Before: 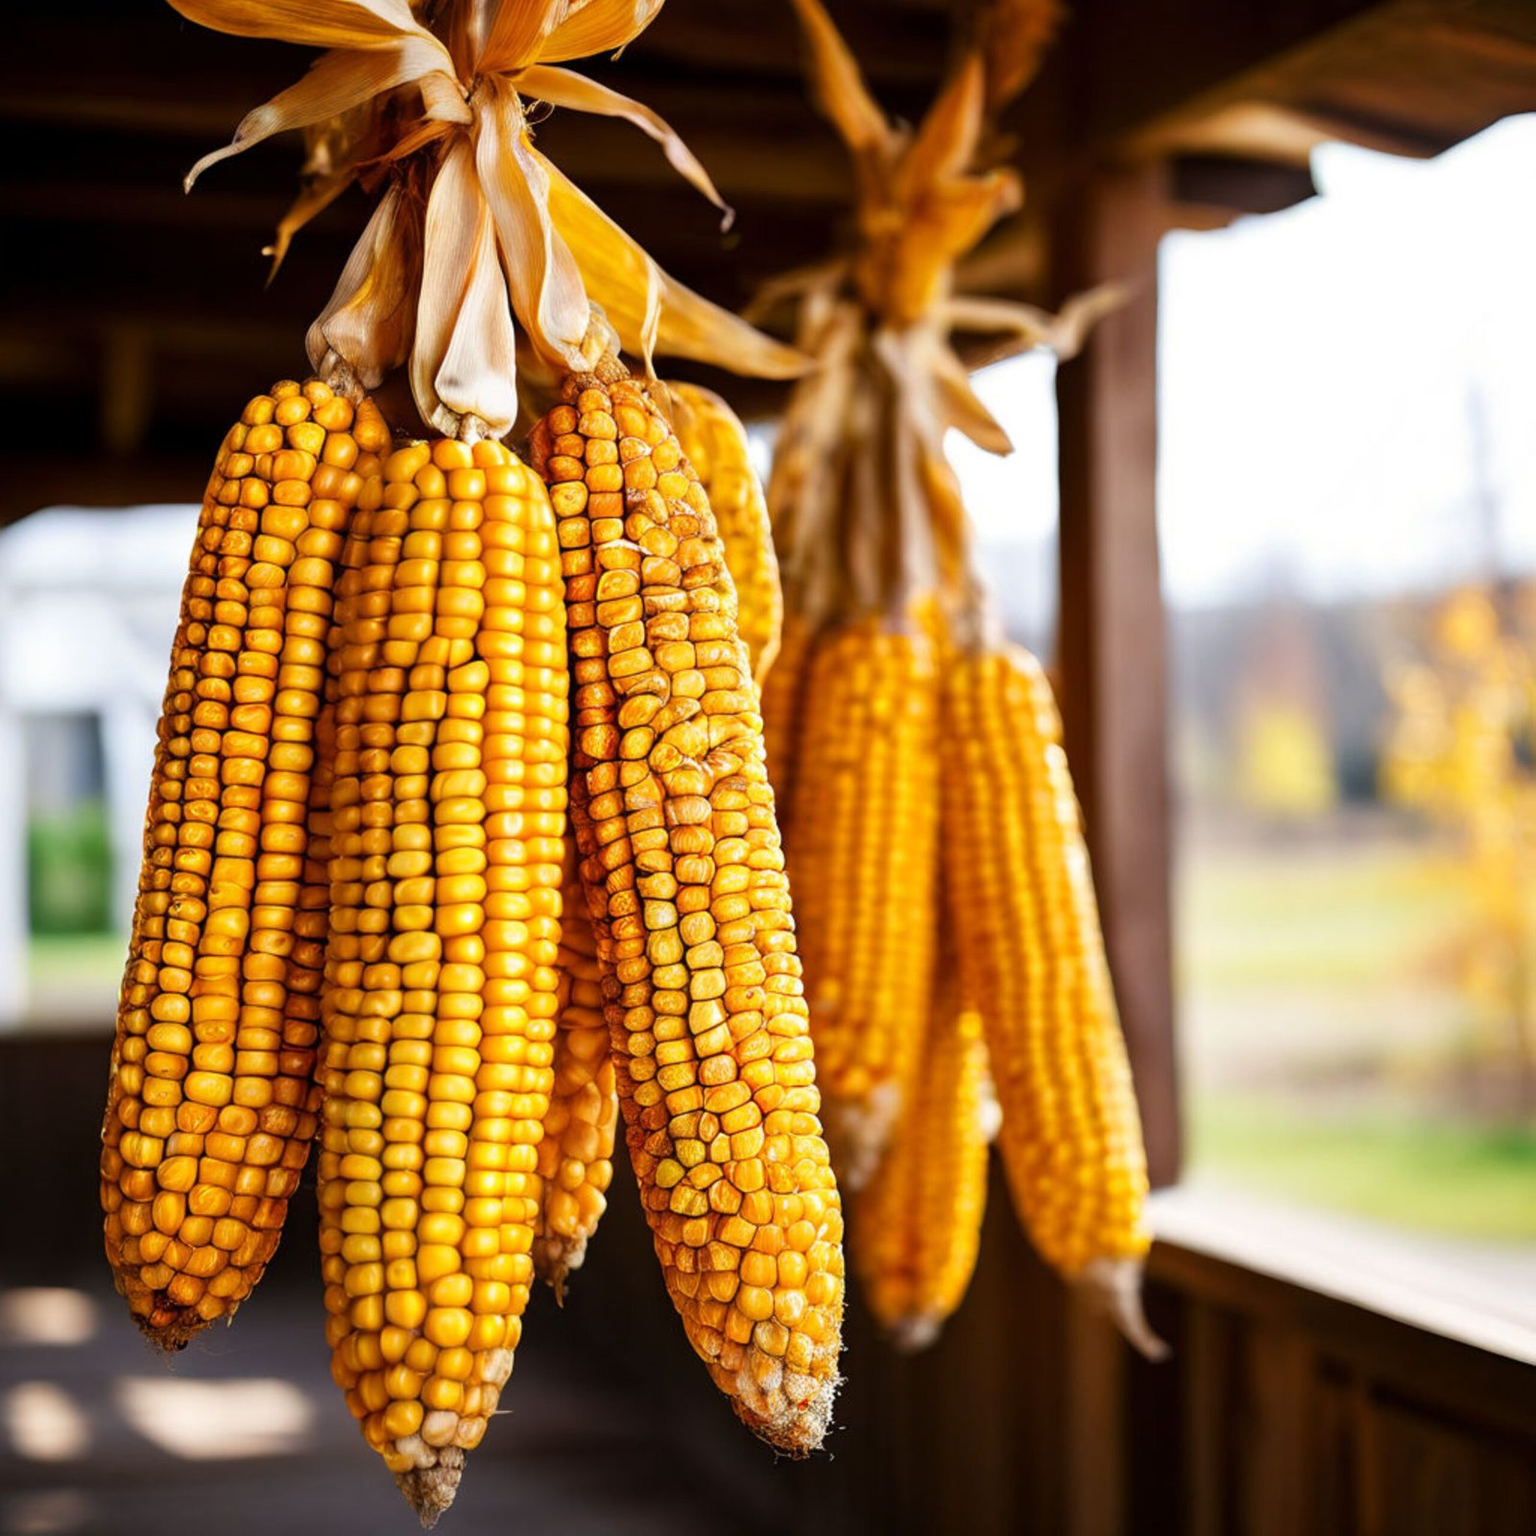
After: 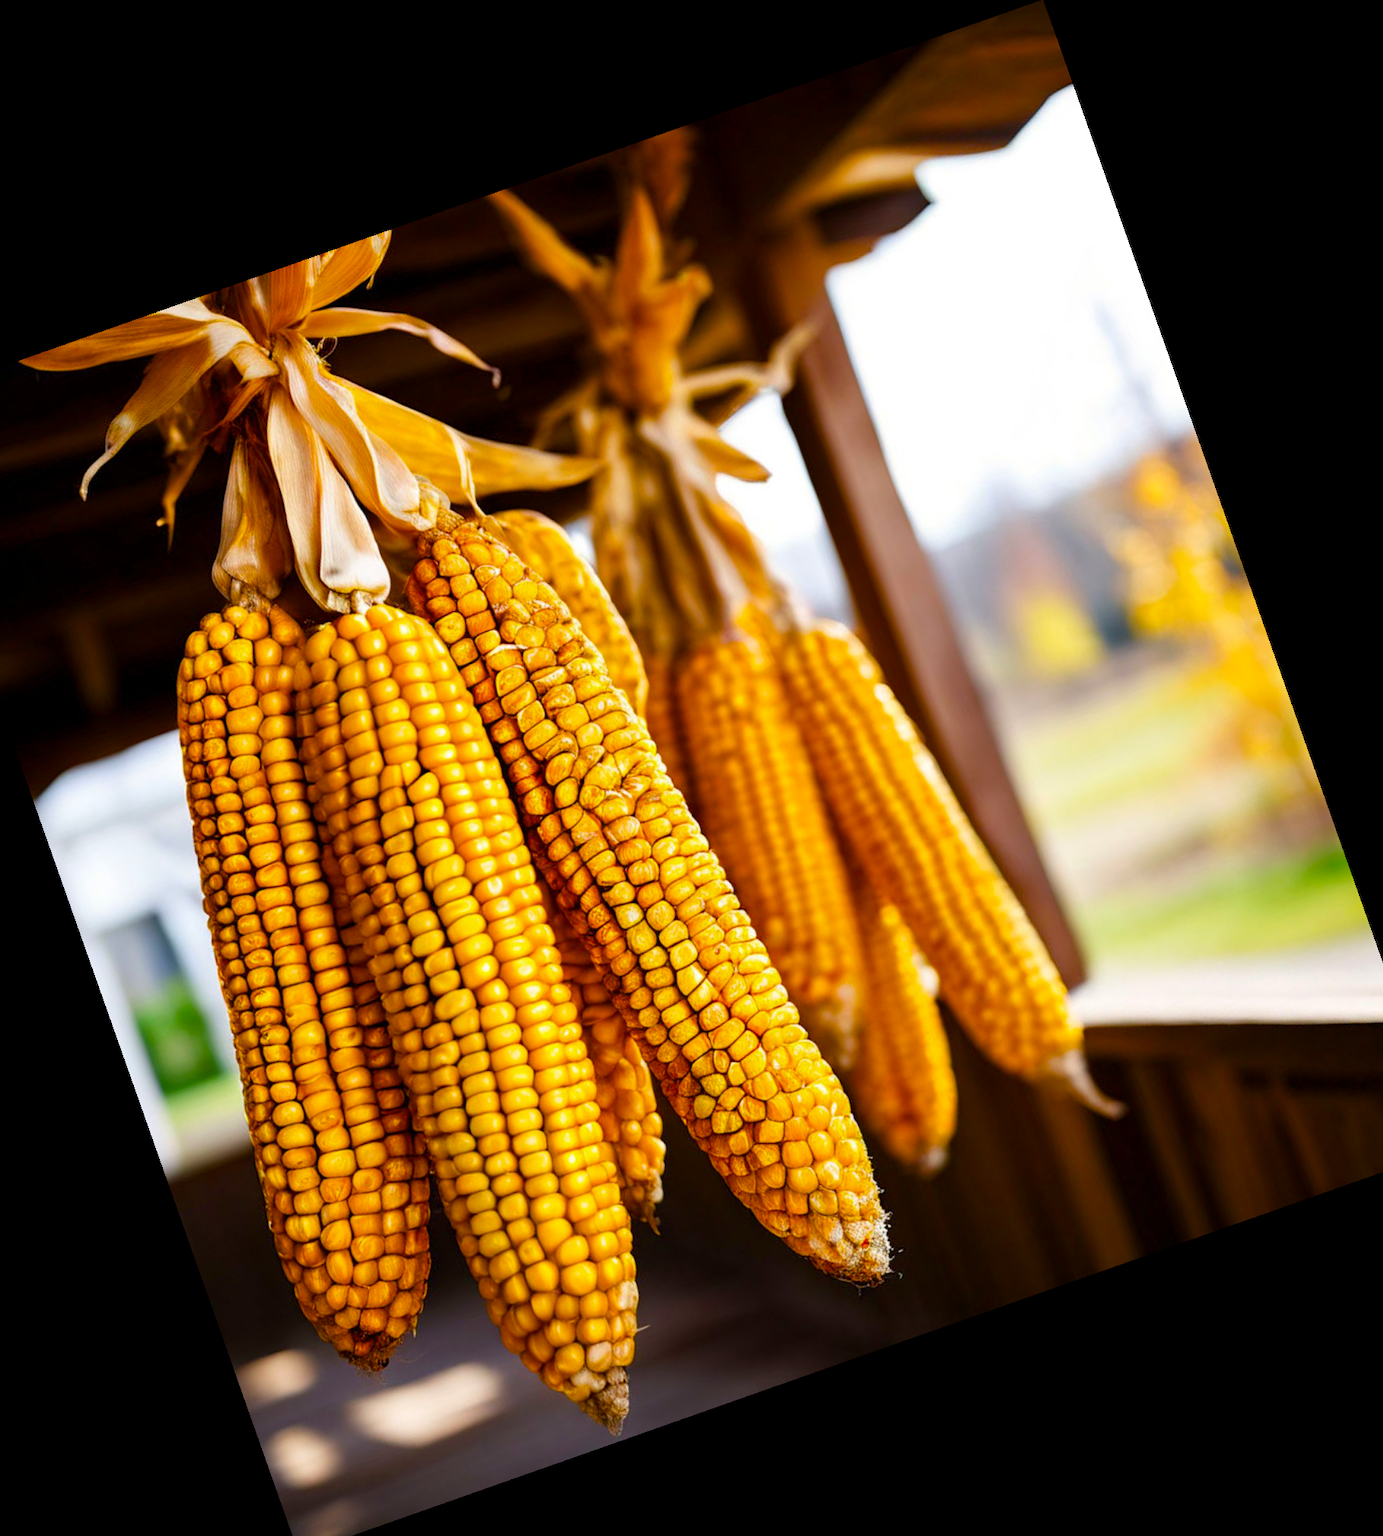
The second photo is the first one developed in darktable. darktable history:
color balance rgb: perceptual saturation grading › global saturation 20%, perceptual saturation grading › highlights 2.68%, perceptual saturation grading › shadows 50%
crop and rotate: angle 19.43°, left 6.812%, right 4.125%, bottom 1.087%
